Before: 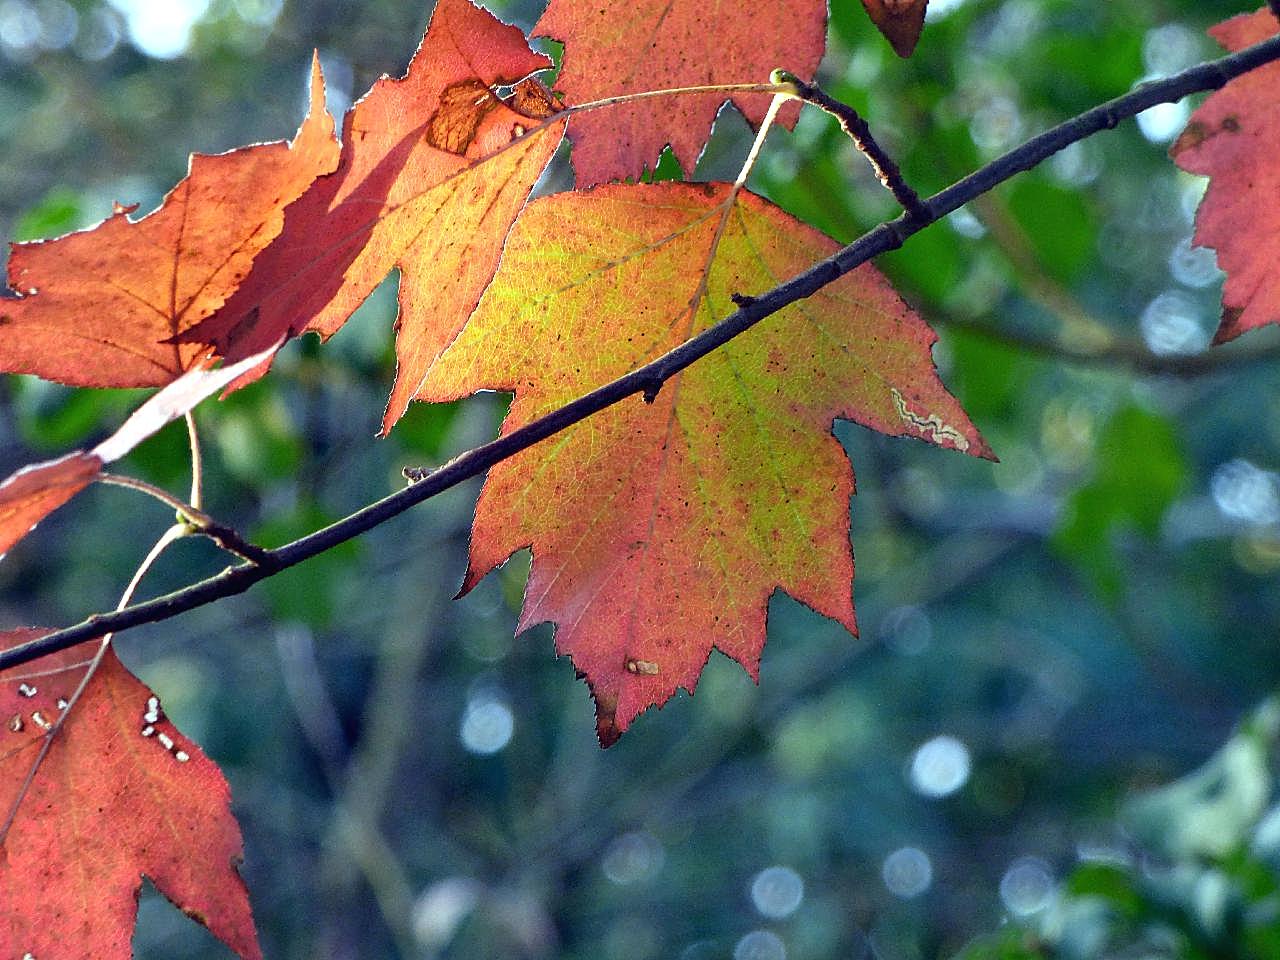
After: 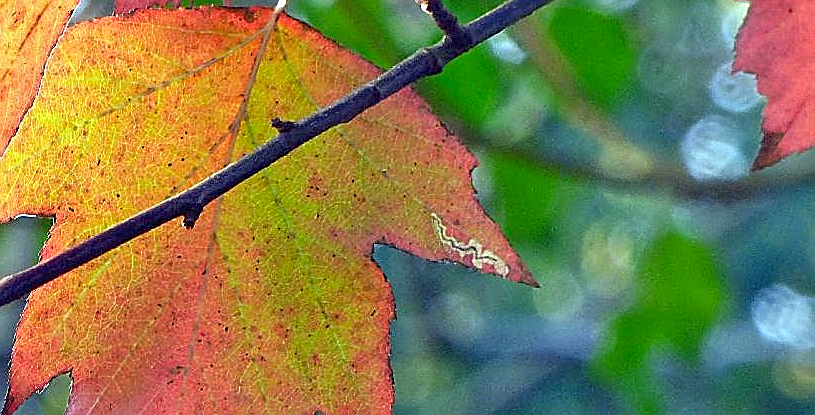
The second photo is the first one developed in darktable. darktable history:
crop: left 36.005%, top 18.293%, right 0.31%, bottom 38.444%
tone equalizer: -8 EV 1 EV, -7 EV 1 EV, -6 EV 1 EV, -5 EV 1 EV, -4 EV 1 EV, -3 EV 0.75 EV, -2 EV 0.5 EV, -1 EV 0.25 EV
vibrance: on, module defaults
base curve: exposure shift 0, preserve colors none
sharpen: on, module defaults
